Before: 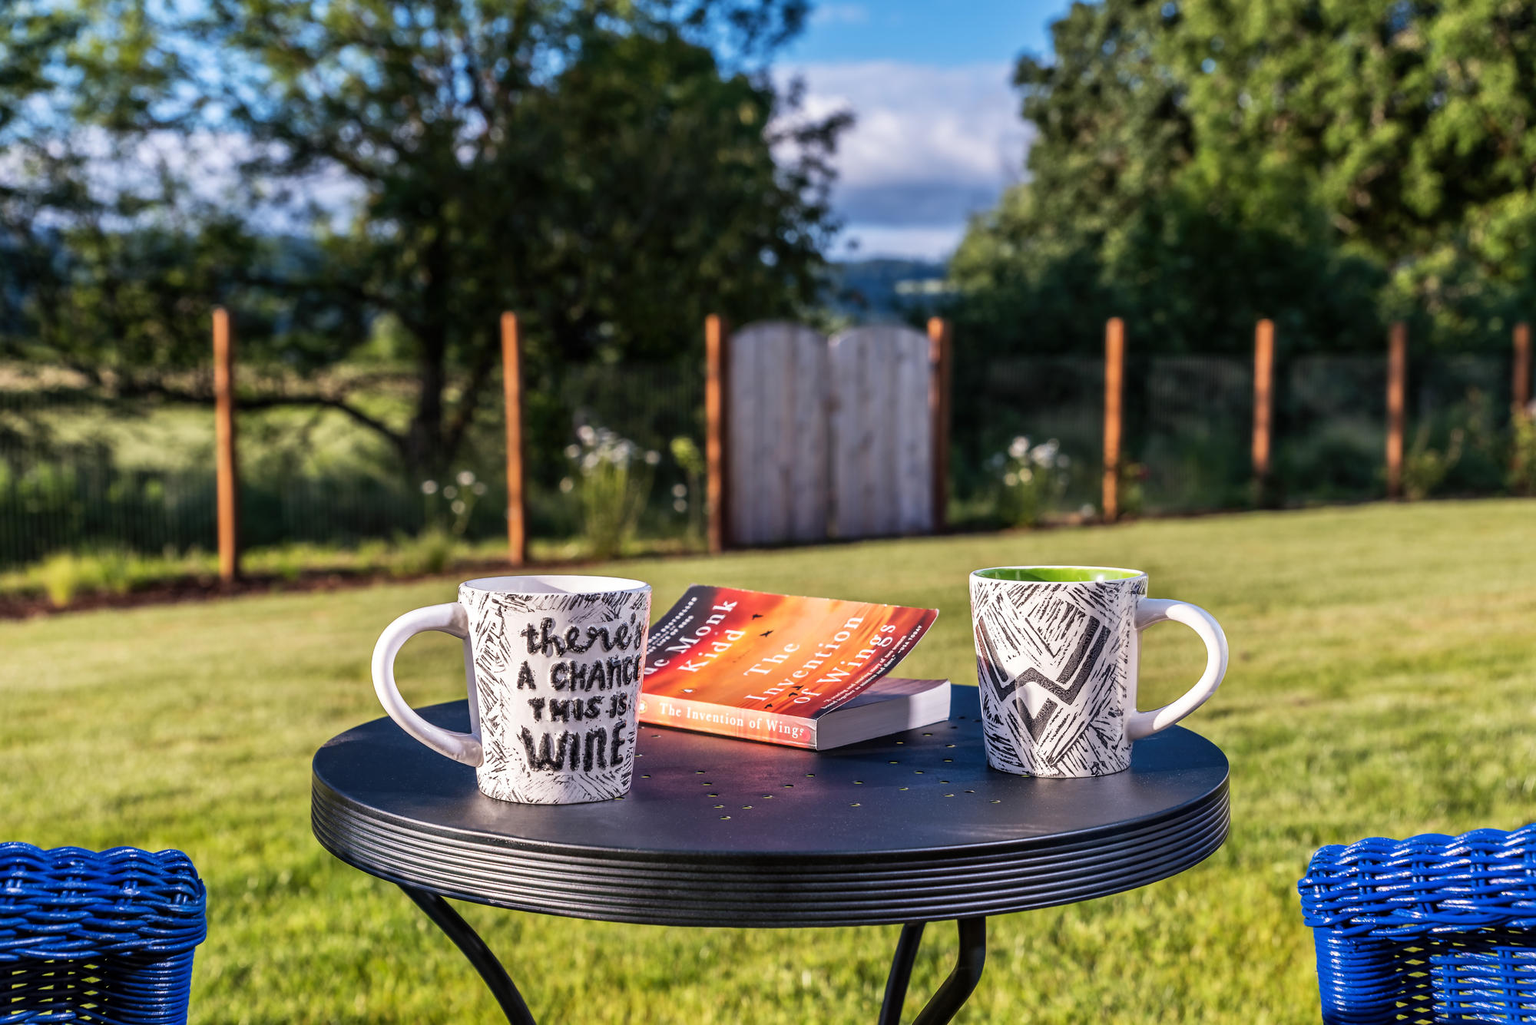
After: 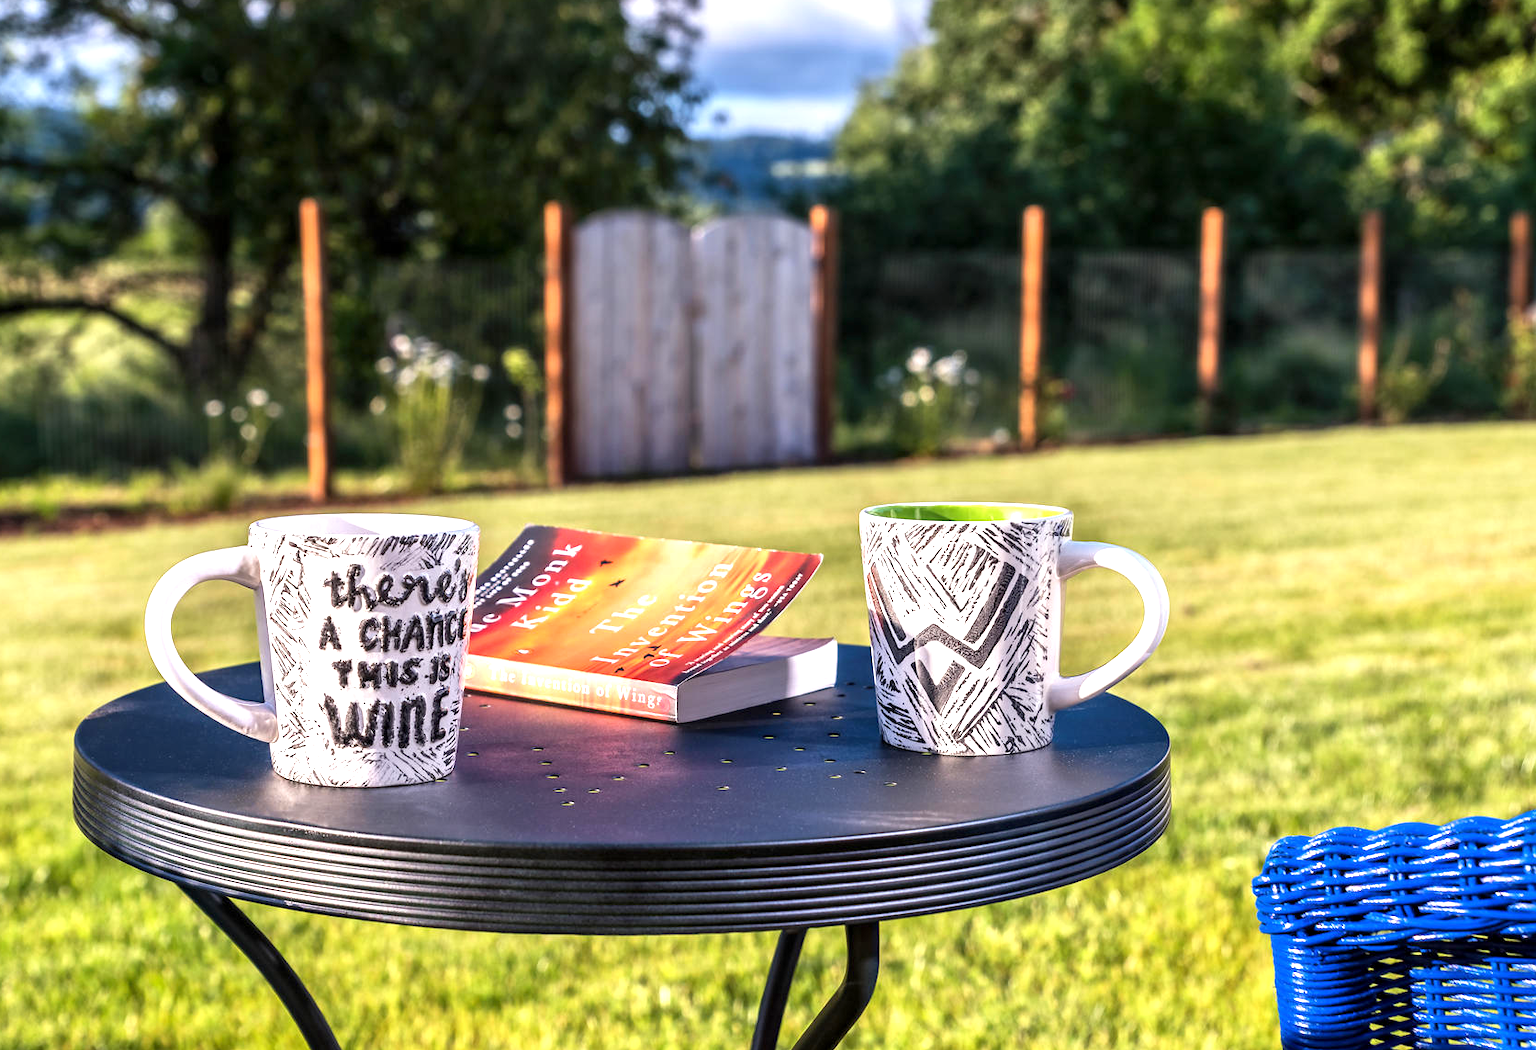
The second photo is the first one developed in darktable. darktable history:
exposure: black level correction 0.001, exposure 0.5 EV, compensate exposure bias true, compensate highlight preservation false
crop: left 16.315%, top 14.246%
